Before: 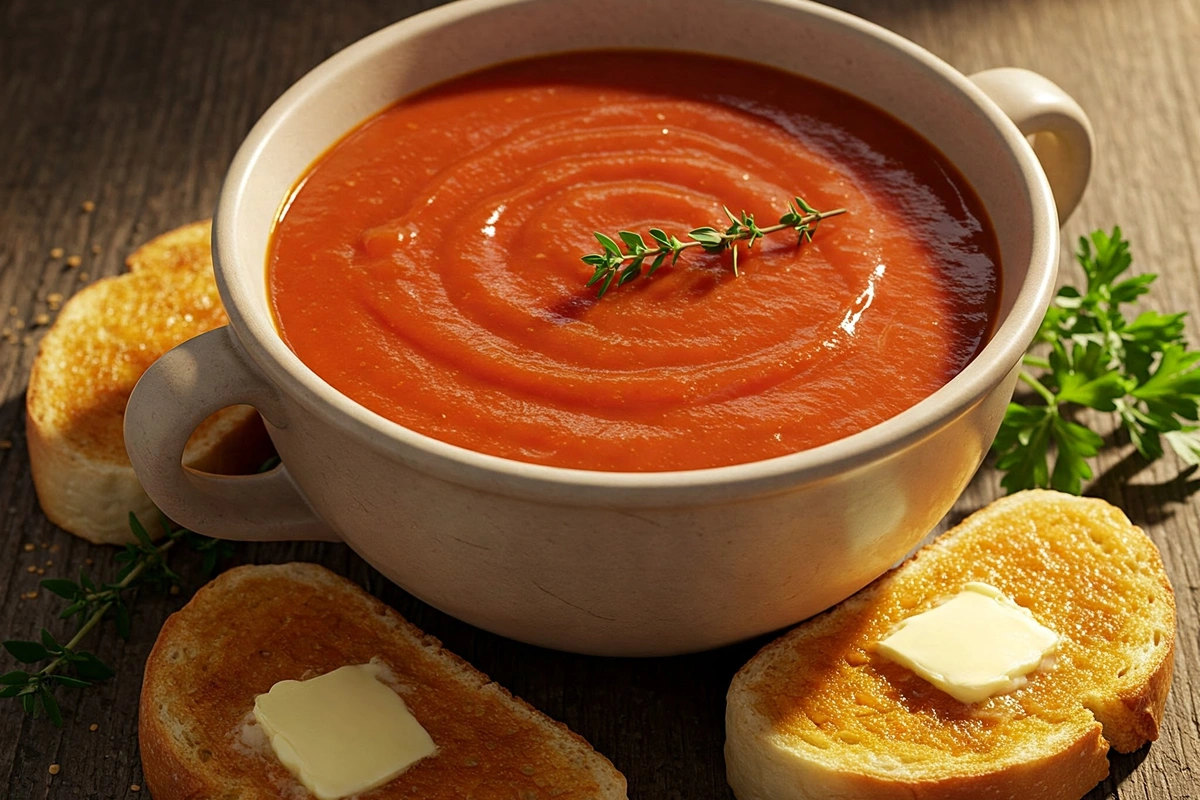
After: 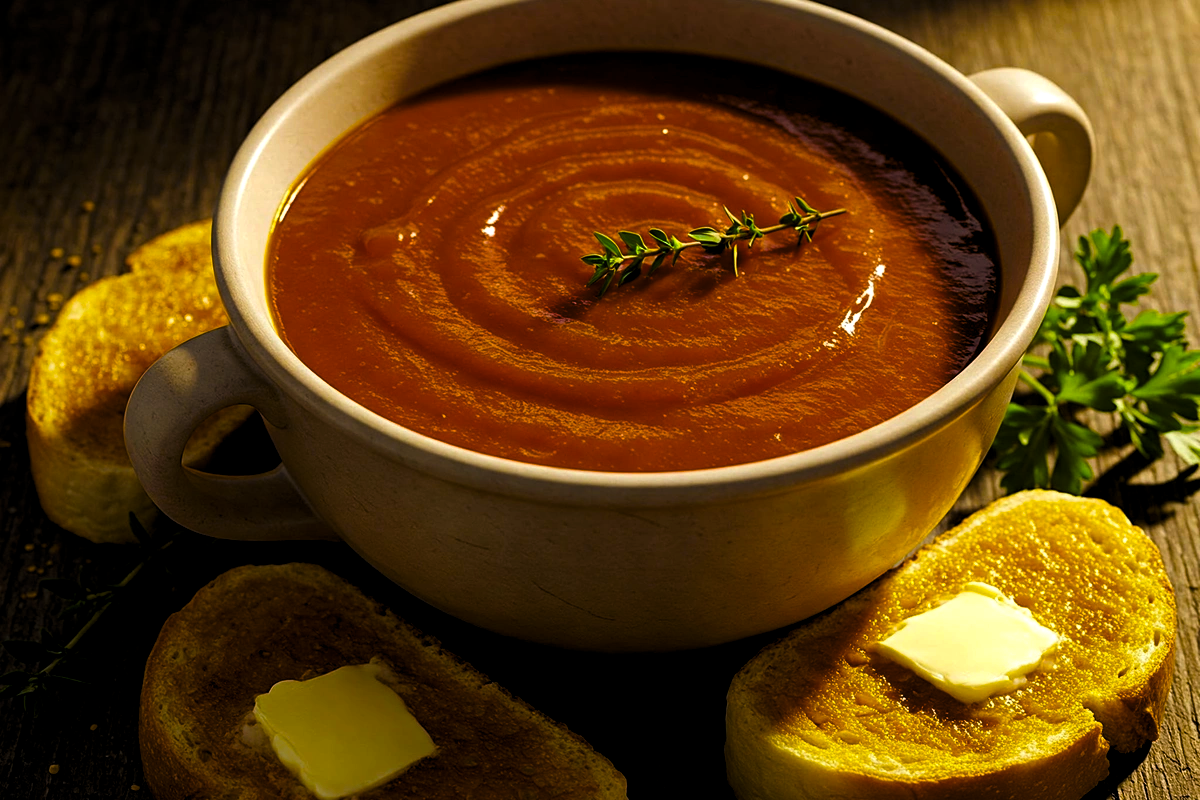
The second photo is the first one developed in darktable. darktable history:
color balance rgb: linear chroma grading › global chroma 23.15%, perceptual saturation grading › global saturation 28.7%, perceptual saturation grading › mid-tones 12.04%, perceptual saturation grading › shadows 10.19%, global vibrance 22.22%
levels: levels [0.101, 0.578, 0.953]
